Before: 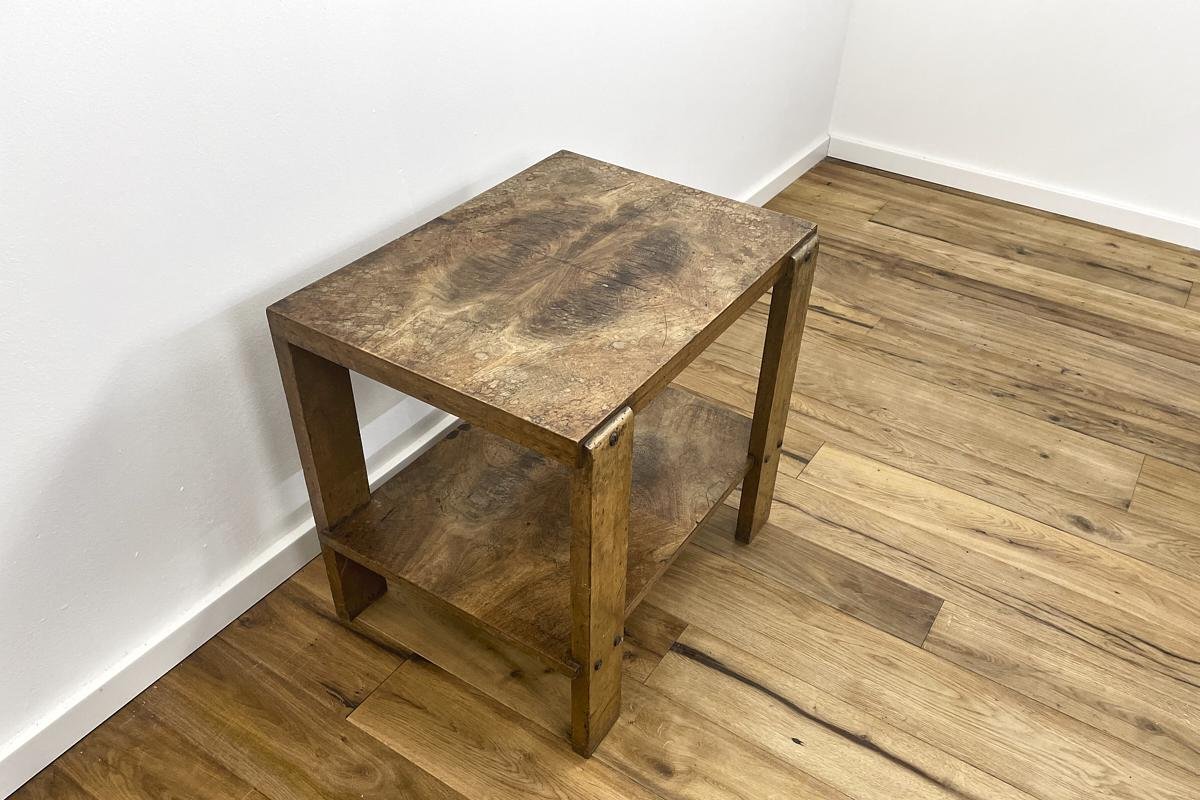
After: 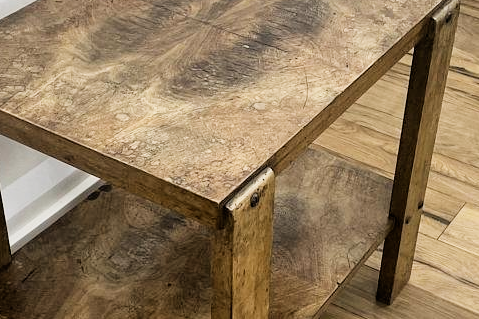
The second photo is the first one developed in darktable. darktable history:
crop: left 30%, top 30%, right 30%, bottom 30%
filmic rgb: black relative exposure -5 EV, white relative exposure 3.5 EV, hardness 3.19, contrast 1.2, highlights saturation mix -50%
exposure: black level correction 0, exposure 0.2 EV, compensate exposure bias true, compensate highlight preservation false
